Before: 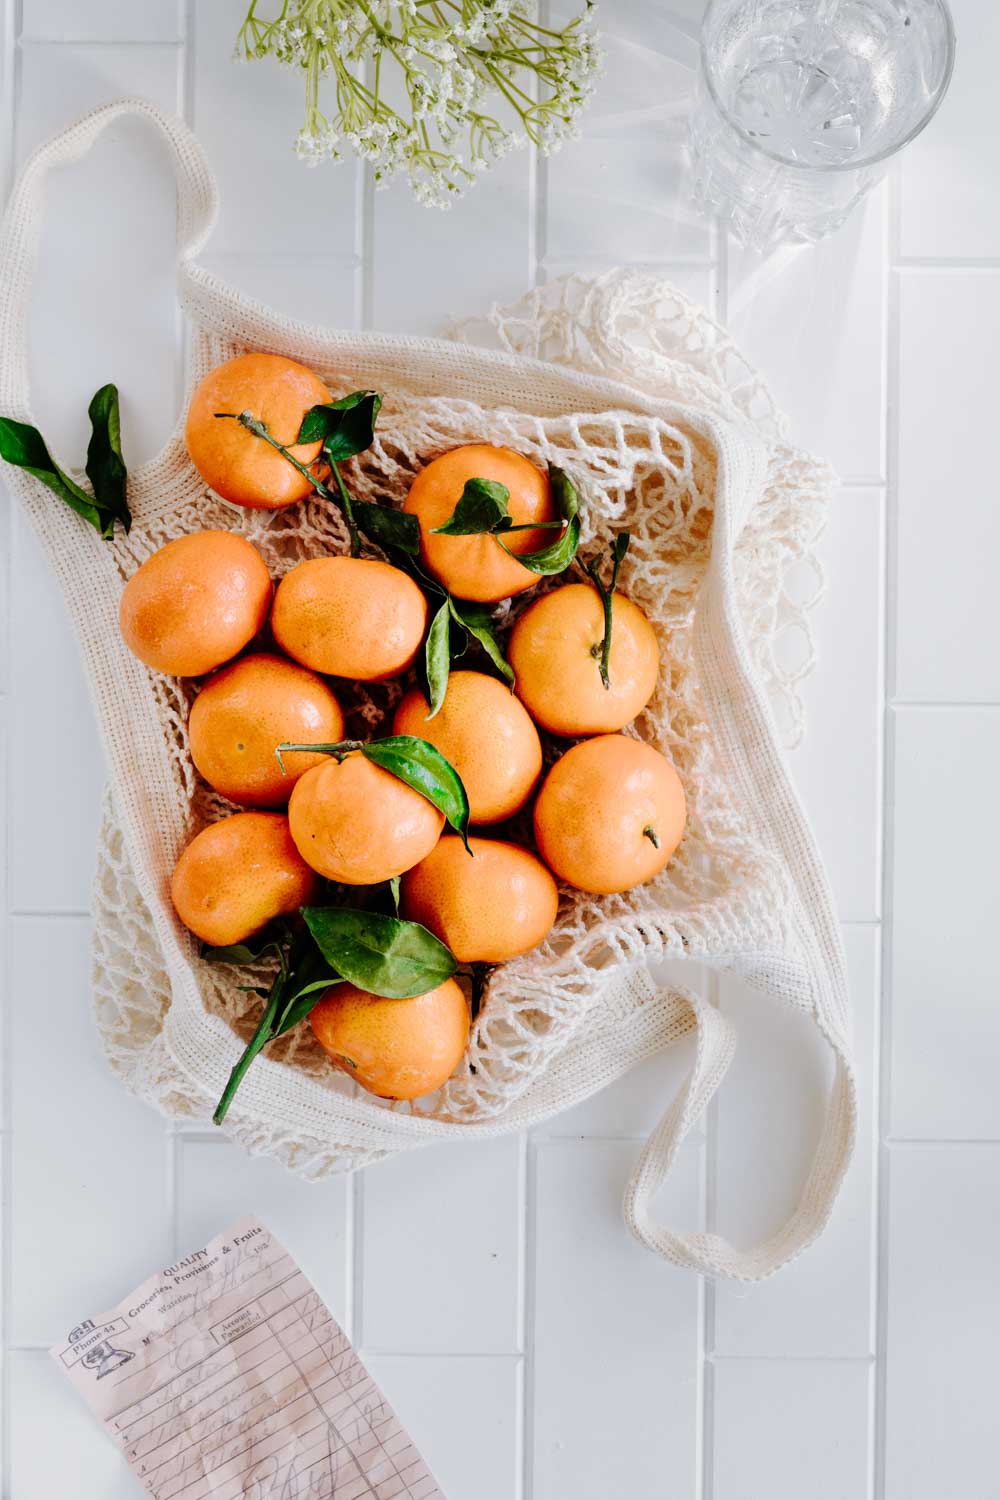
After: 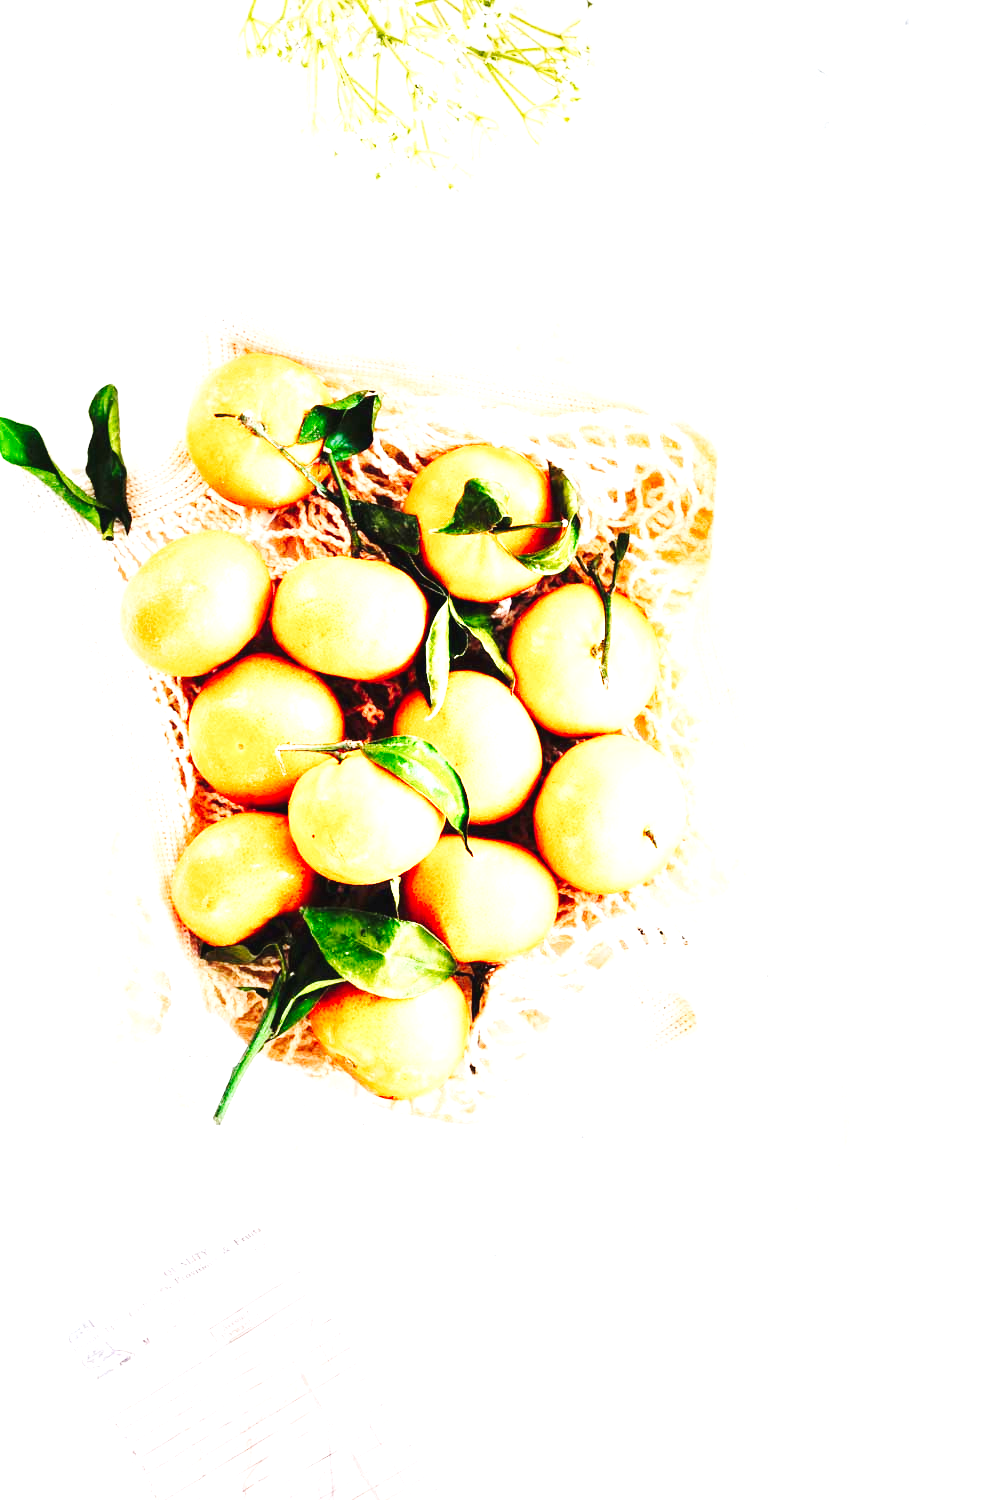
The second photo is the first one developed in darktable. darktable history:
exposure: black level correction 0, exposure 1.742 EV, compensate highlight preservation false
tone curve: curves: ch0 [(0, 0.026) (0.184, 0.172) (0.391, 0.468) (0.446, 0.56) (0.605, 0.758) (0.831, 0.931) (0.992, 1)]; ch1 [(0, 0) (0.437, 0.447) (0.501, 0.502) (0.538, 0.539) (0.574, 0.589) (0.617, 0.64) (0.699, 0.749) (0.859, 0.919) (1, 1)]; ch2 [(0, 0) (0.33, 0.301) (0.421, 0.443) (0.447, 0.482) (0.499, 0.509) (0.538, 0.564) (0.585, 0.615) (0.664, 0.664) (1, 1)], preserve colors none
